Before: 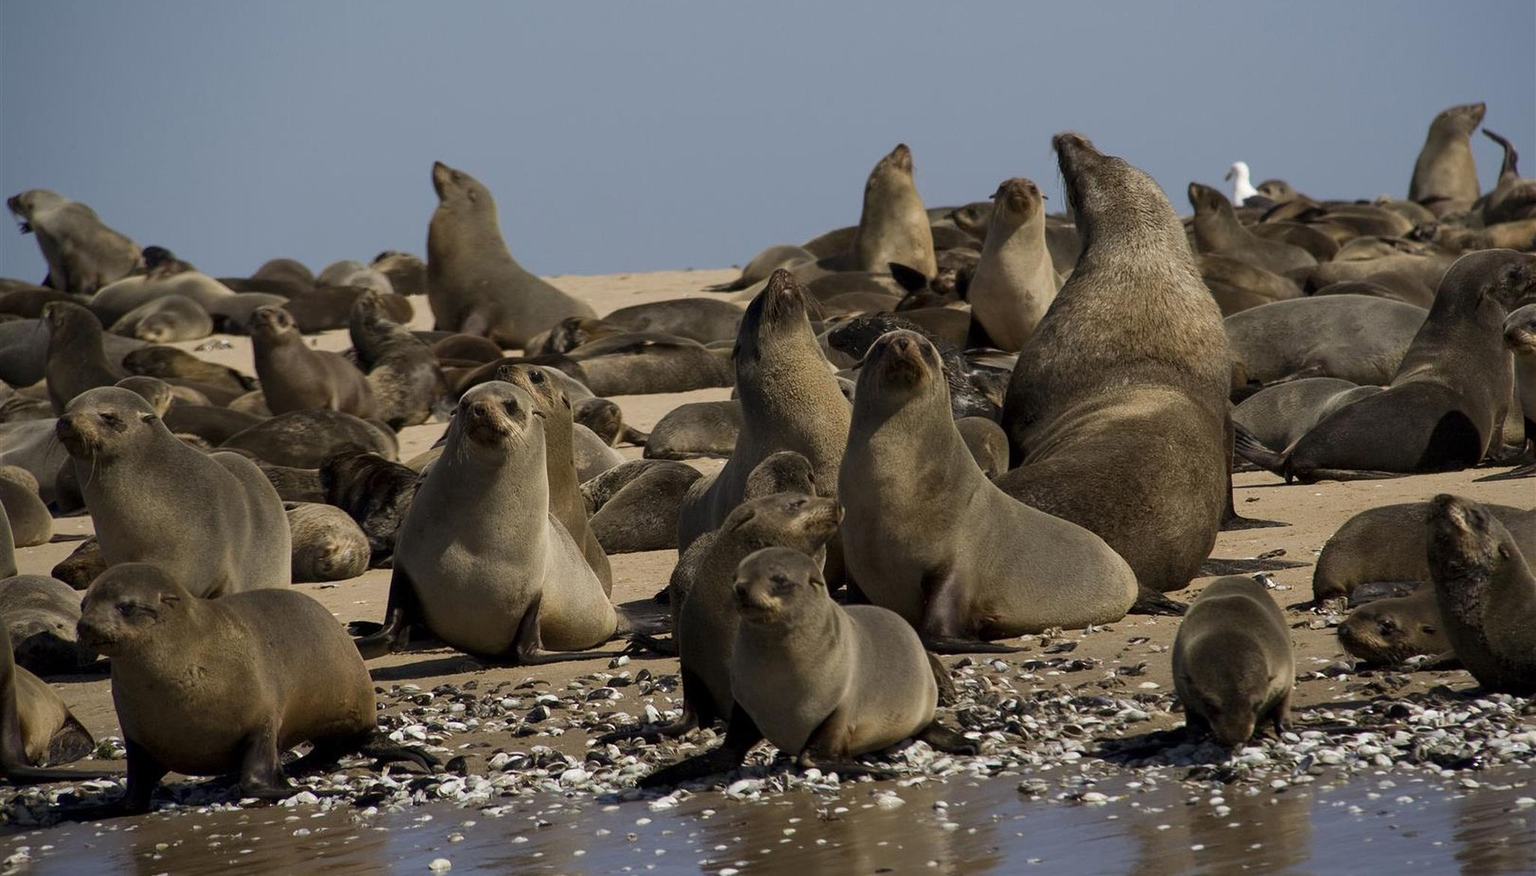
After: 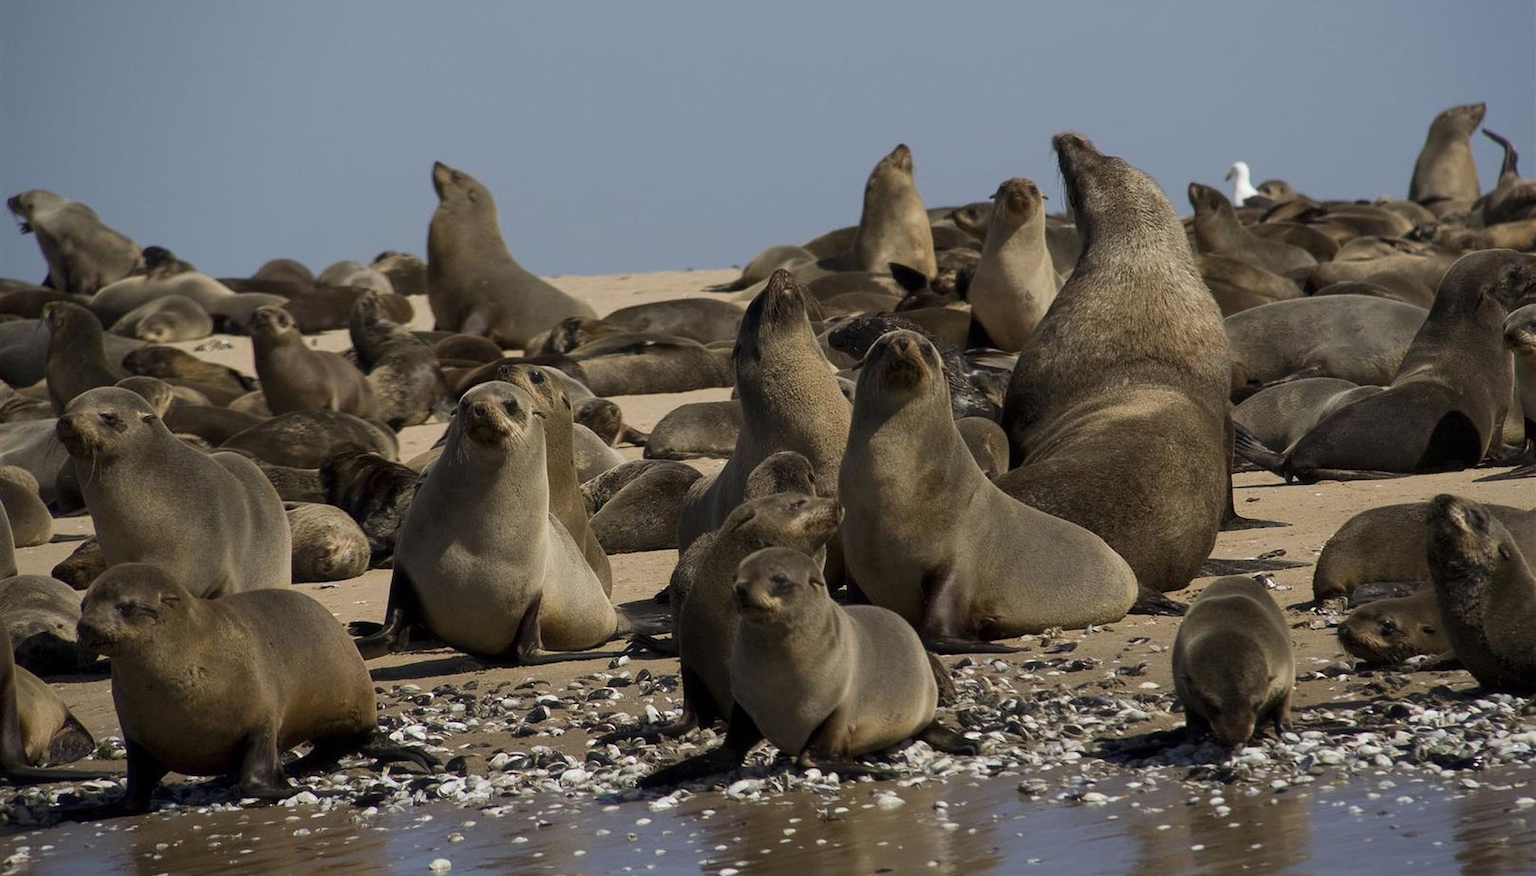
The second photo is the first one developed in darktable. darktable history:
haze removal: strength -0.038, compatibility mode true, adaptive false
